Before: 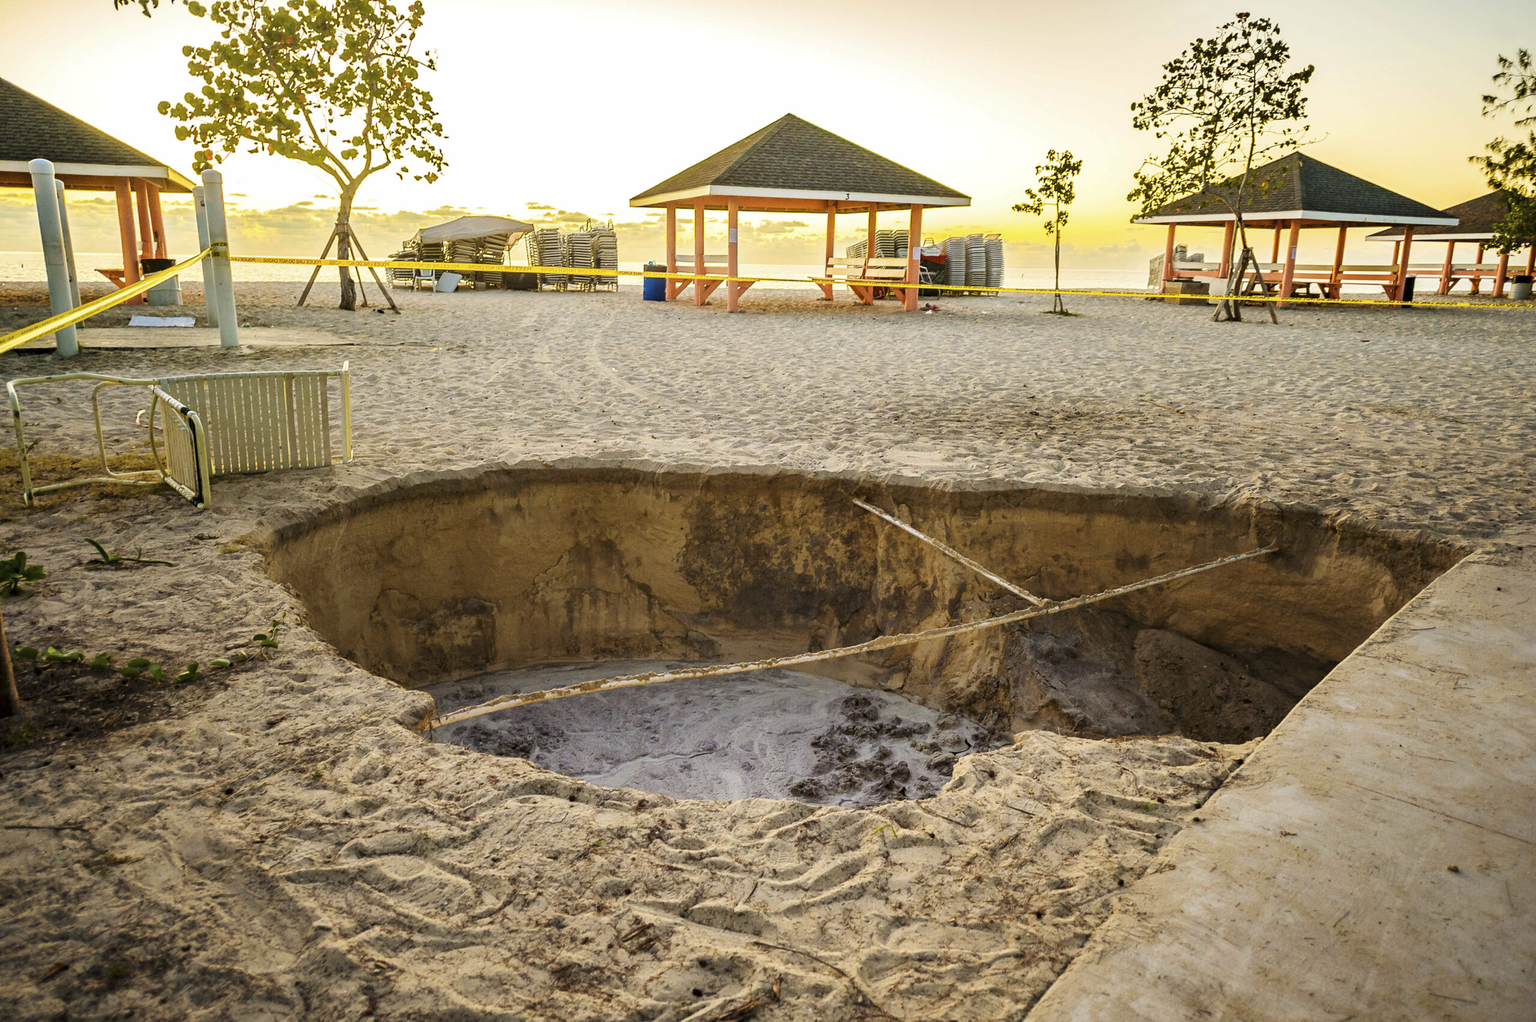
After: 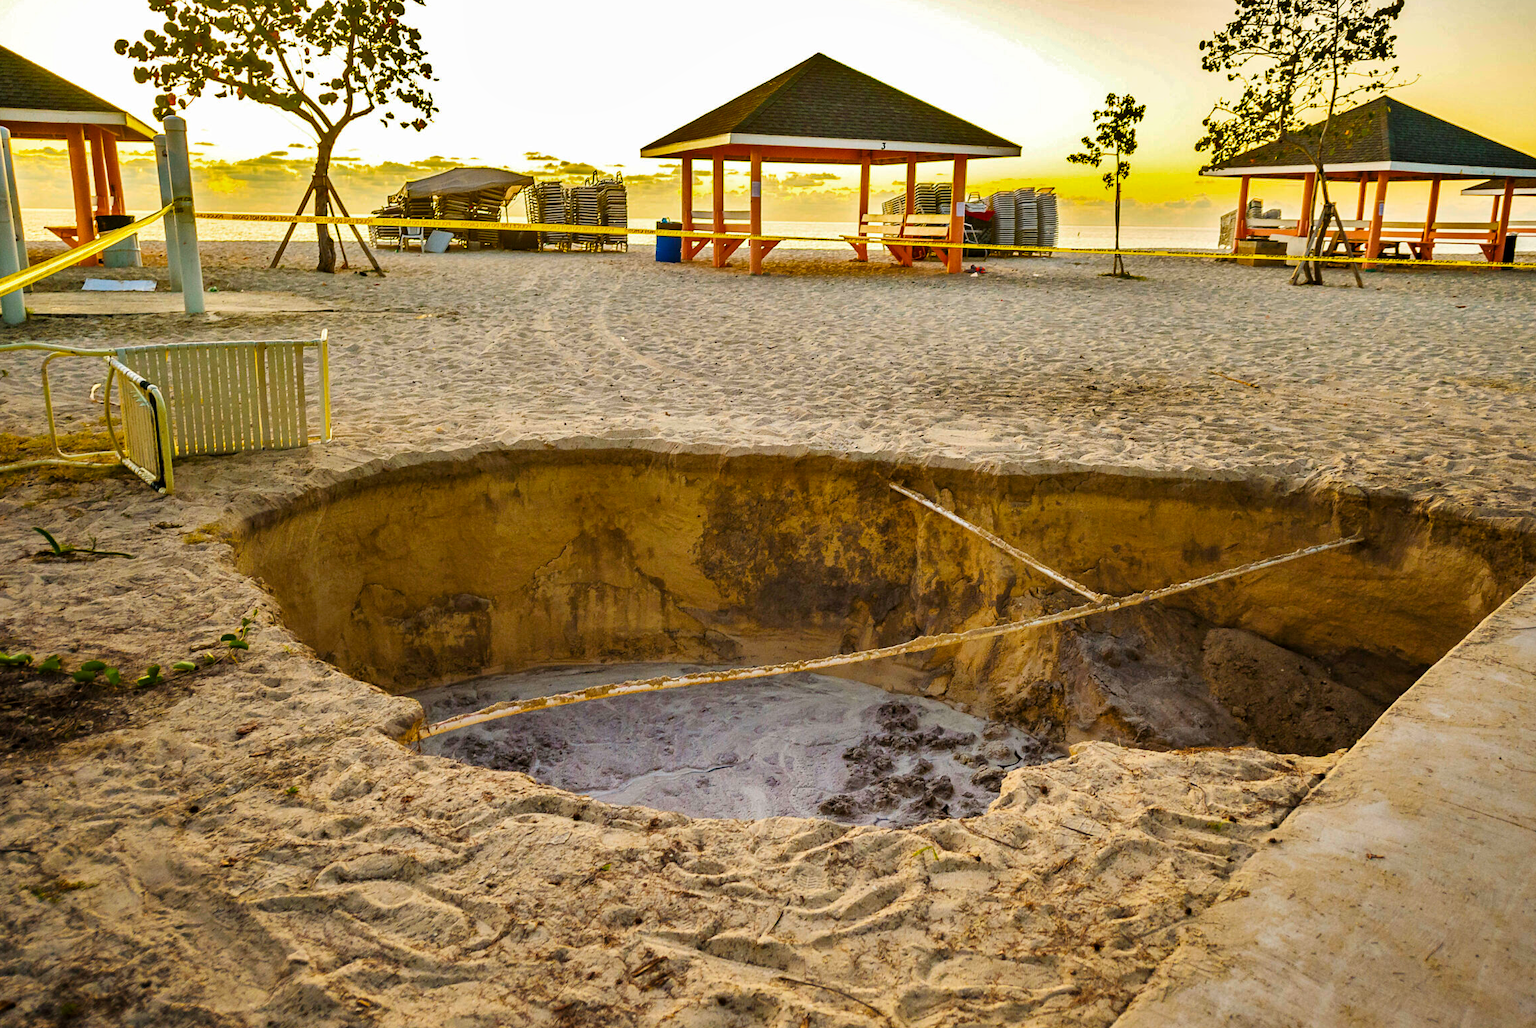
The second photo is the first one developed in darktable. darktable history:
shadows and highlights: radius 107.06, shadows 44.6, highlights -67.75, low approximation 0.01, soften with gaussian
crop: left 3.623%, top 6.496%, right 6.664%, bottom 3.234%
color balance rgb: linear chroma grading › global chroma 9.769%, perceptual saturation grading › global saturation 19.53%
